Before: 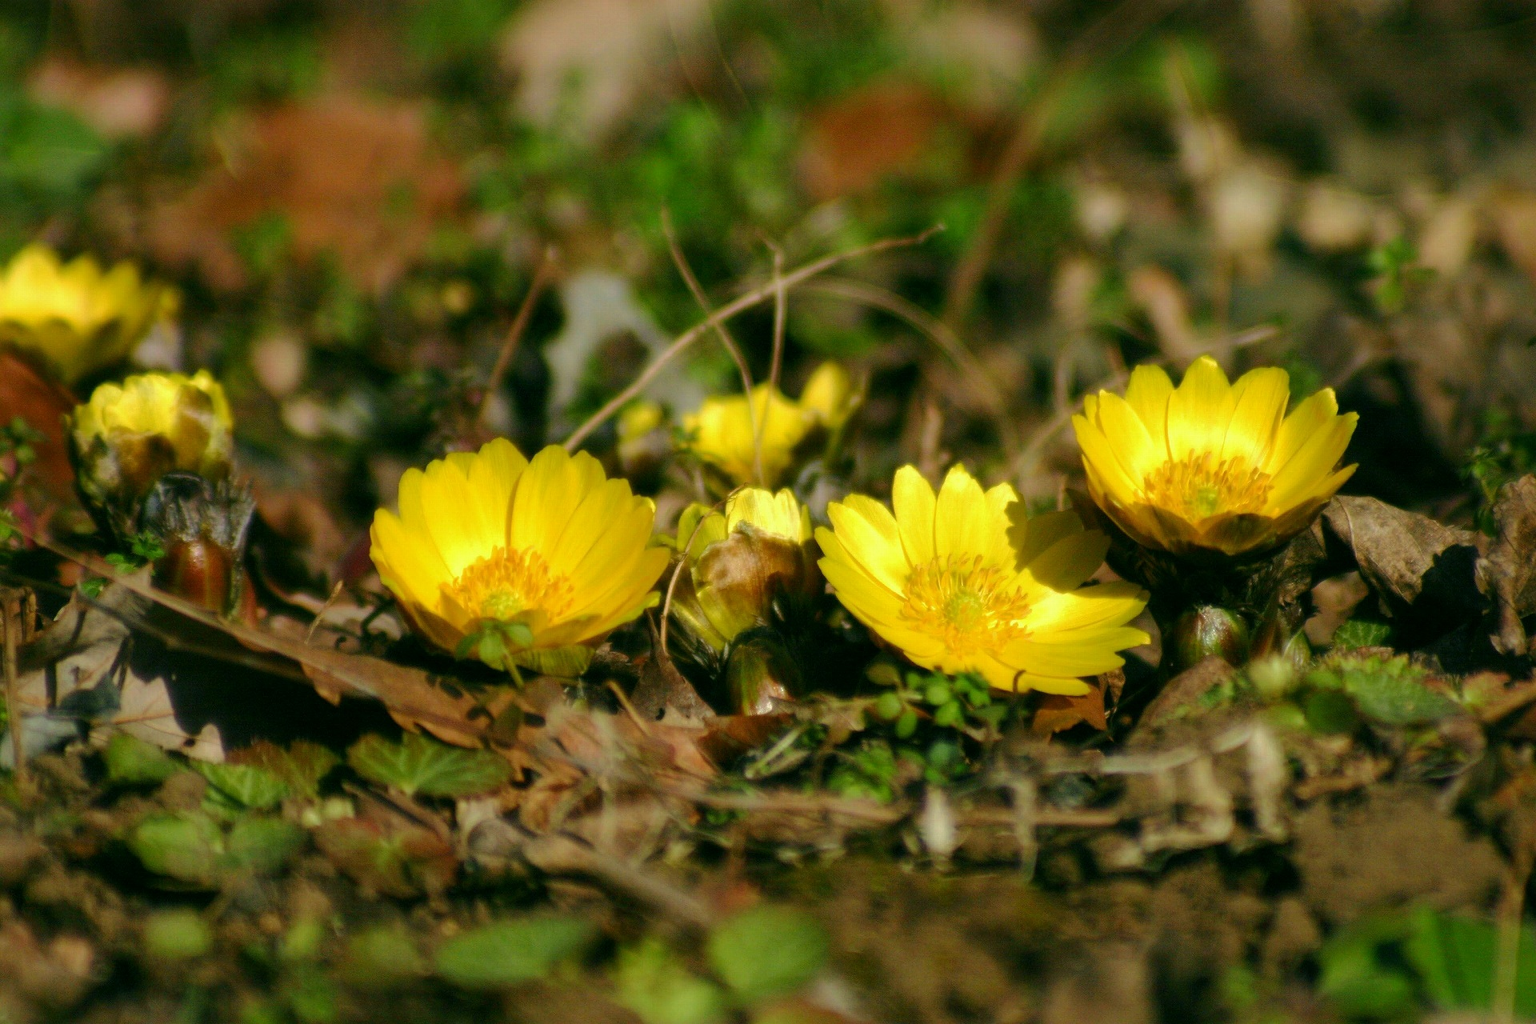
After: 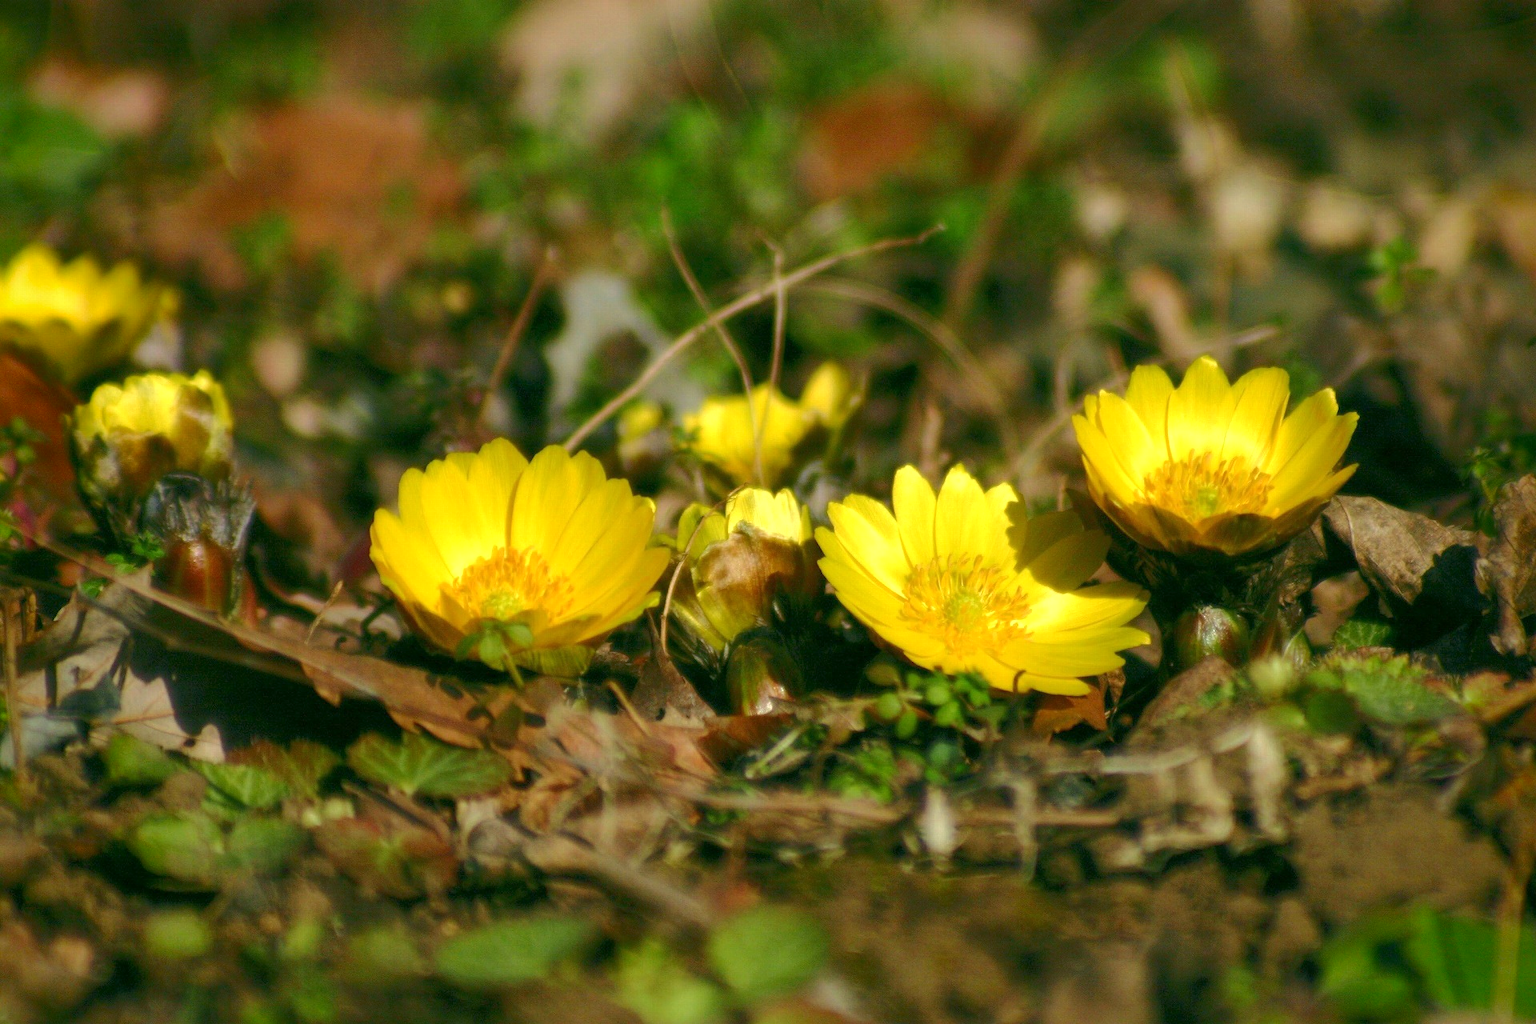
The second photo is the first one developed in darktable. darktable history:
exposure: exposure 0.2 EV, compensate highlight preservation false
vignetting: brightness -0.233, saturation 0.141
rgb curve: curves: ch0 [(0, 0) (0.093, 0.159) (0.241, 0.265) (0.414, 0.42) (1, 1)], compensate middle gray true, preserve colors basic power
tone equalizer: on, module defaults
